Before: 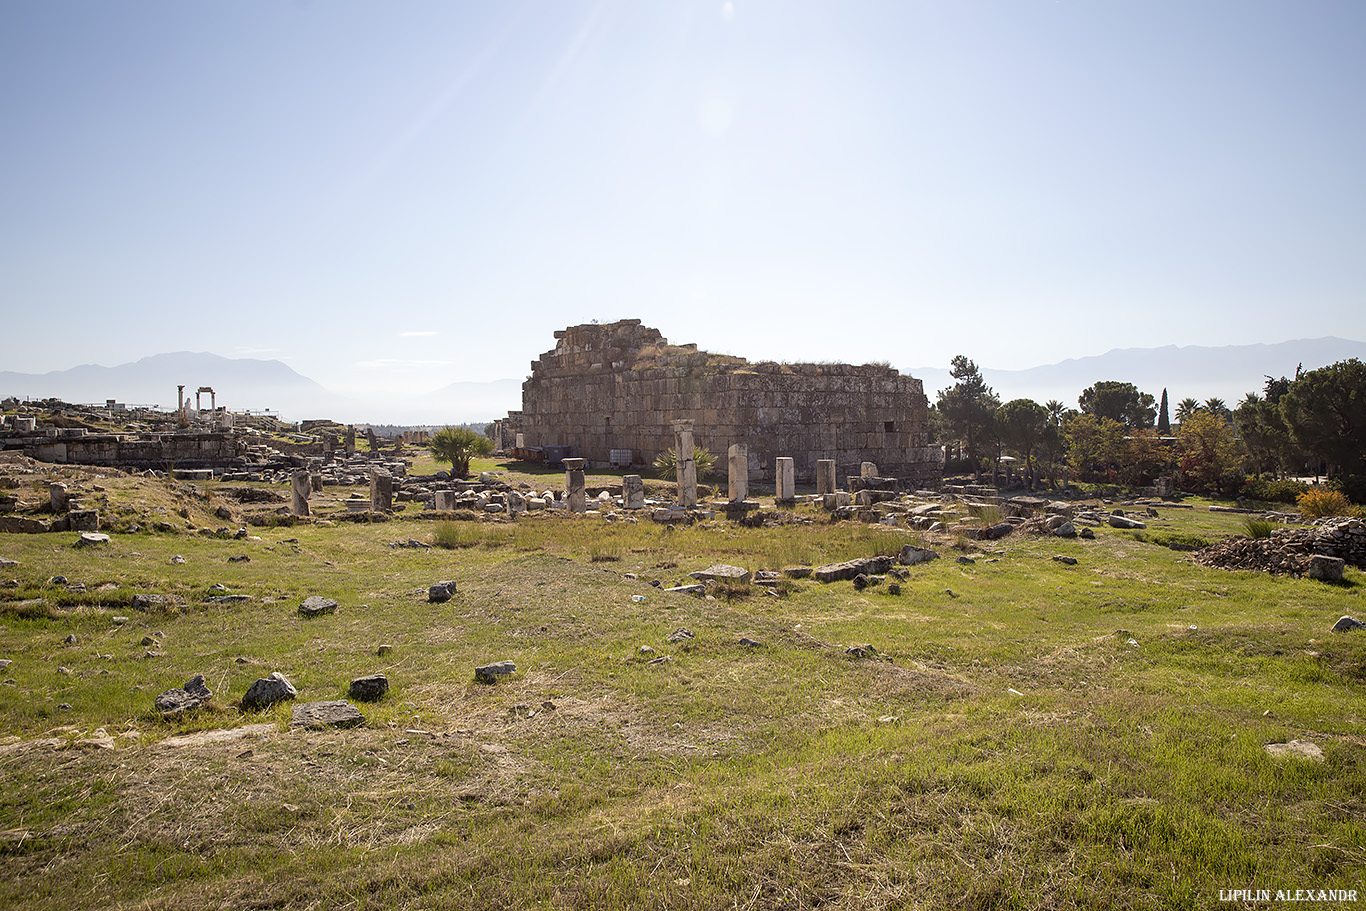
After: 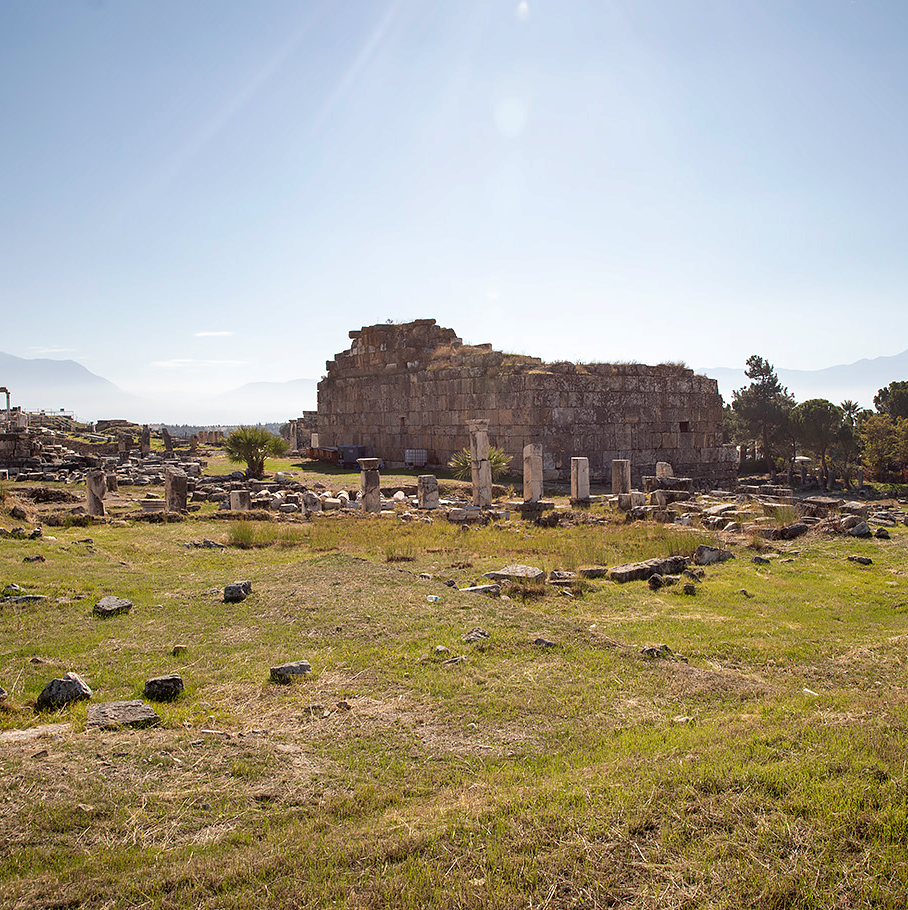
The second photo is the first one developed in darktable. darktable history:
crop and rotate: left 15.121%, right 18.371%
shadows and highlights: soften with gaussian
exposure: compensate exposure bias true, compensate highlight preservation false
